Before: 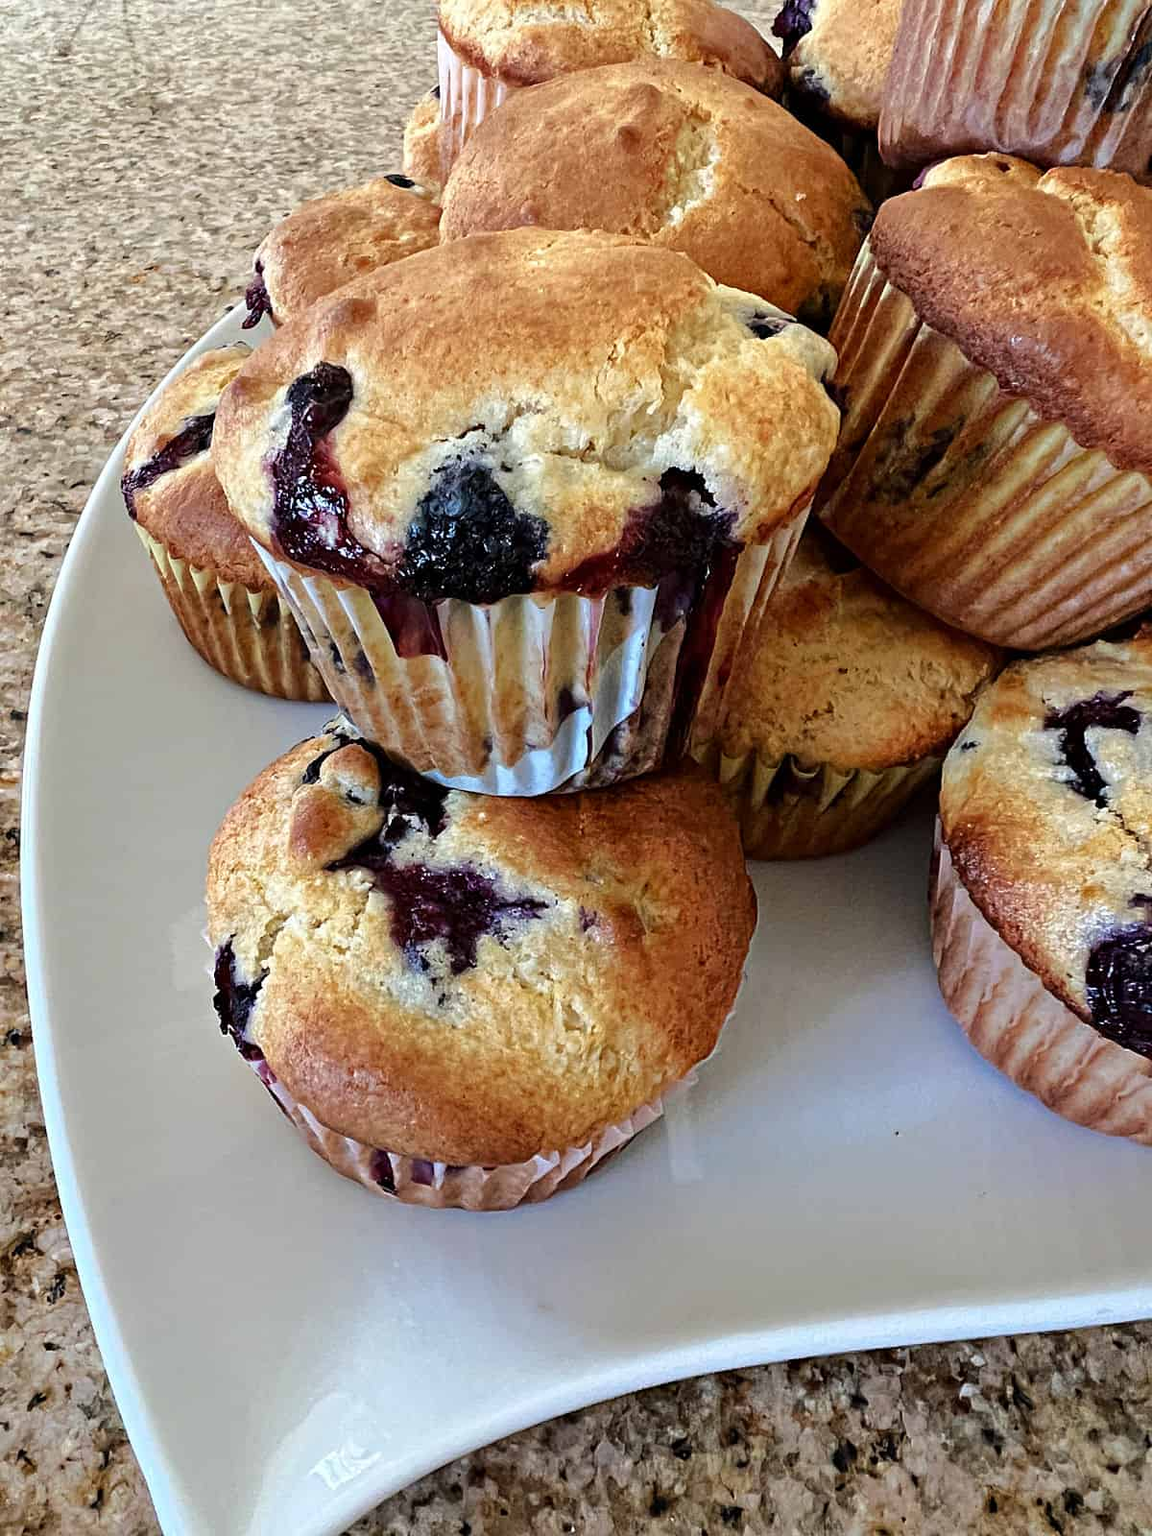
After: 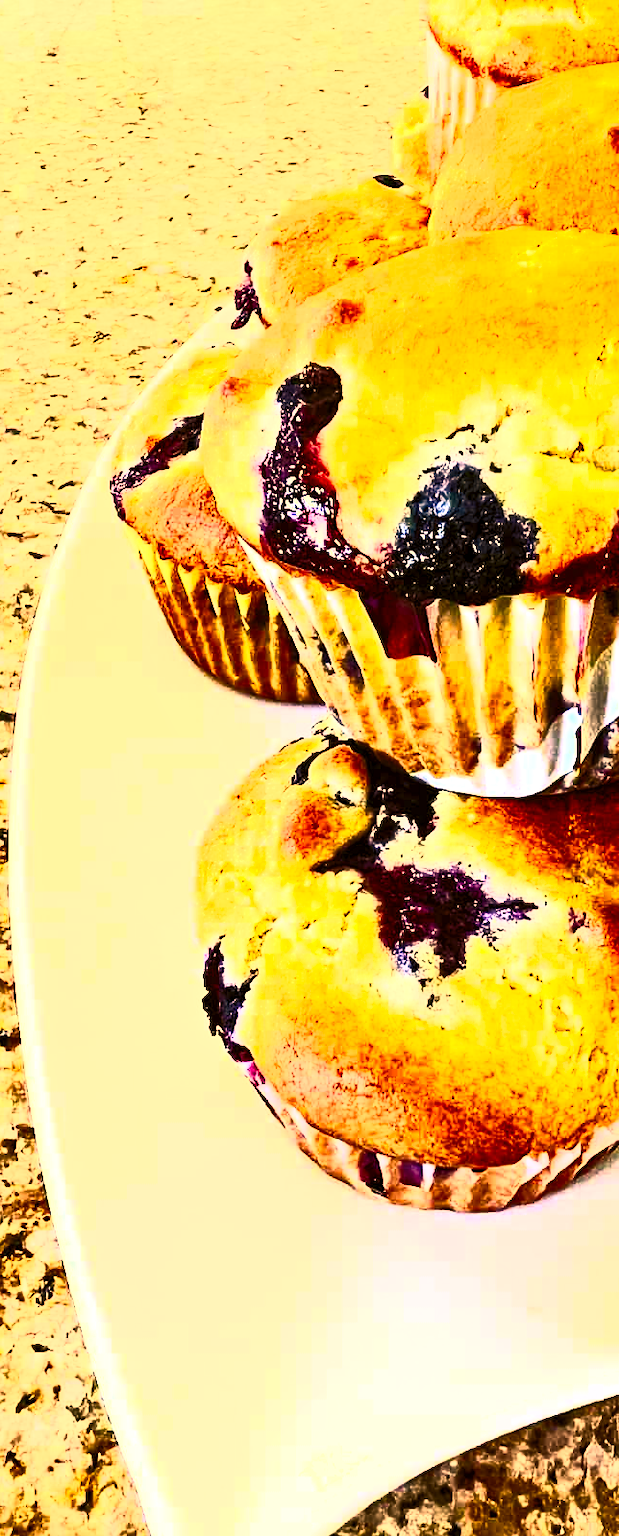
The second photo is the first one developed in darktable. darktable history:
color balance rgb: shadows lift › chroma 0.647%, shadows lift › hue 110.73°, perceptual saturation grading › global saturation 20%, perceptual saturation grading › highlights -24.878%, perceptual saturation grading › shadows 25.064%, global vibrance 20%
local contrast: highlights 104%, shadows 98%, detail 120%, midtone range 0.2
shadows and highlights: shadows 12.04, white point adjustment 1.21, highlights -1.23, soften with gaussian
crop: left 1.015%, right 45.176%, bottom 0.087%
color correction: highlights a* 18.13, highlights b* 35.92, shadows a* 1.25, shadows b* 6.7, saturation 1.04
contrast brightness saturation: contrast 0.834, brightness 0.581, saturation 0.602
tone equalizer: -8 EV -0.725 EV, -7 EV -0.681 EV, -6 EV -0.569 EV, -5 EV -0.411 EV, -3 EV 0.387 EV, -2 EV 0.6 EV, -1 EV 0.686 EV, +0 EV 0.754 EV, edges refinement/feathering 500, mask exposure compensation -1.57 EV, preserve details no
